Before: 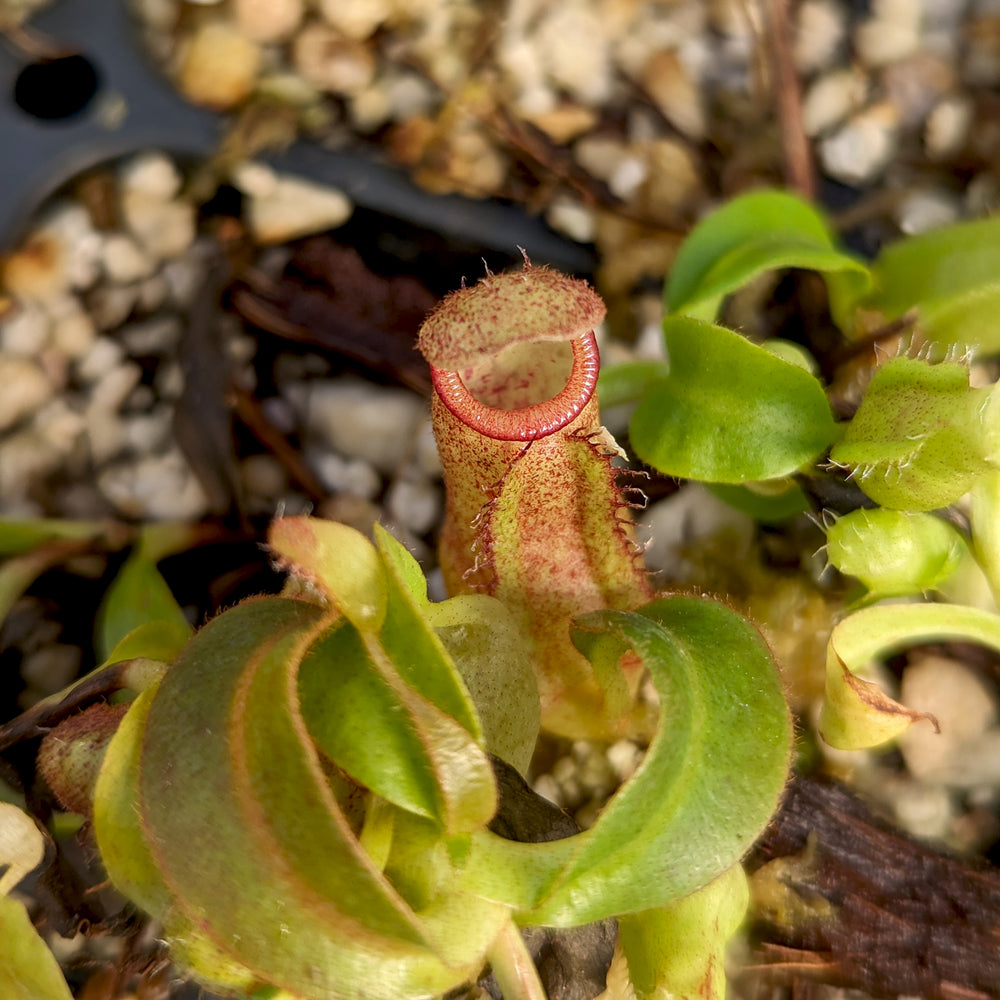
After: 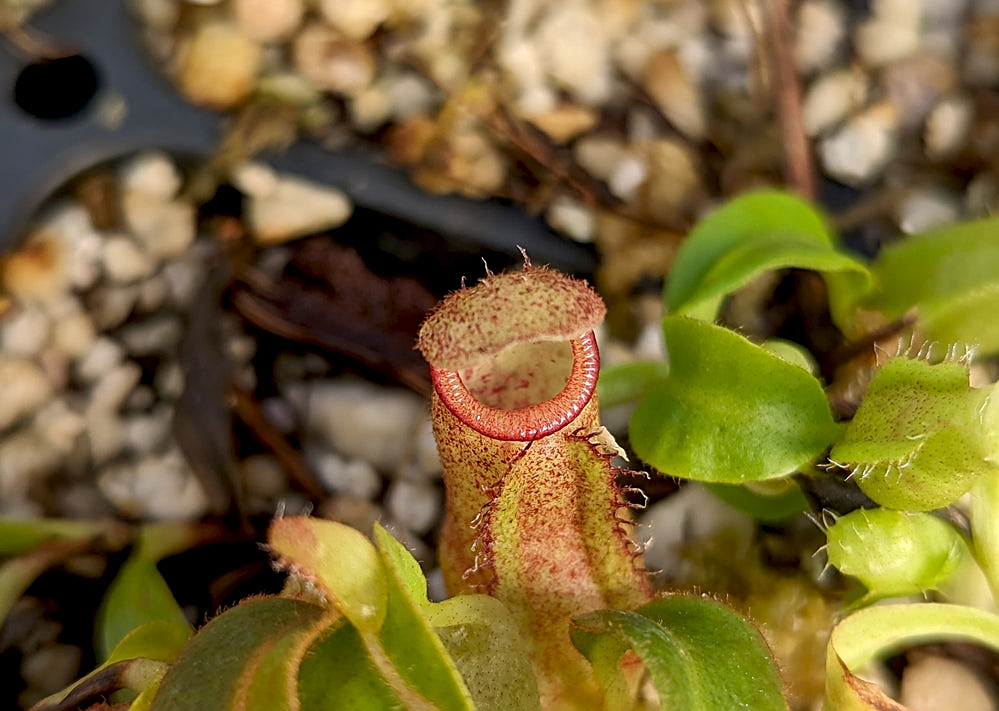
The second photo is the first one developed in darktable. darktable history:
crop: right 0%, bottom 28.844%
sharpen: on, module defaults
